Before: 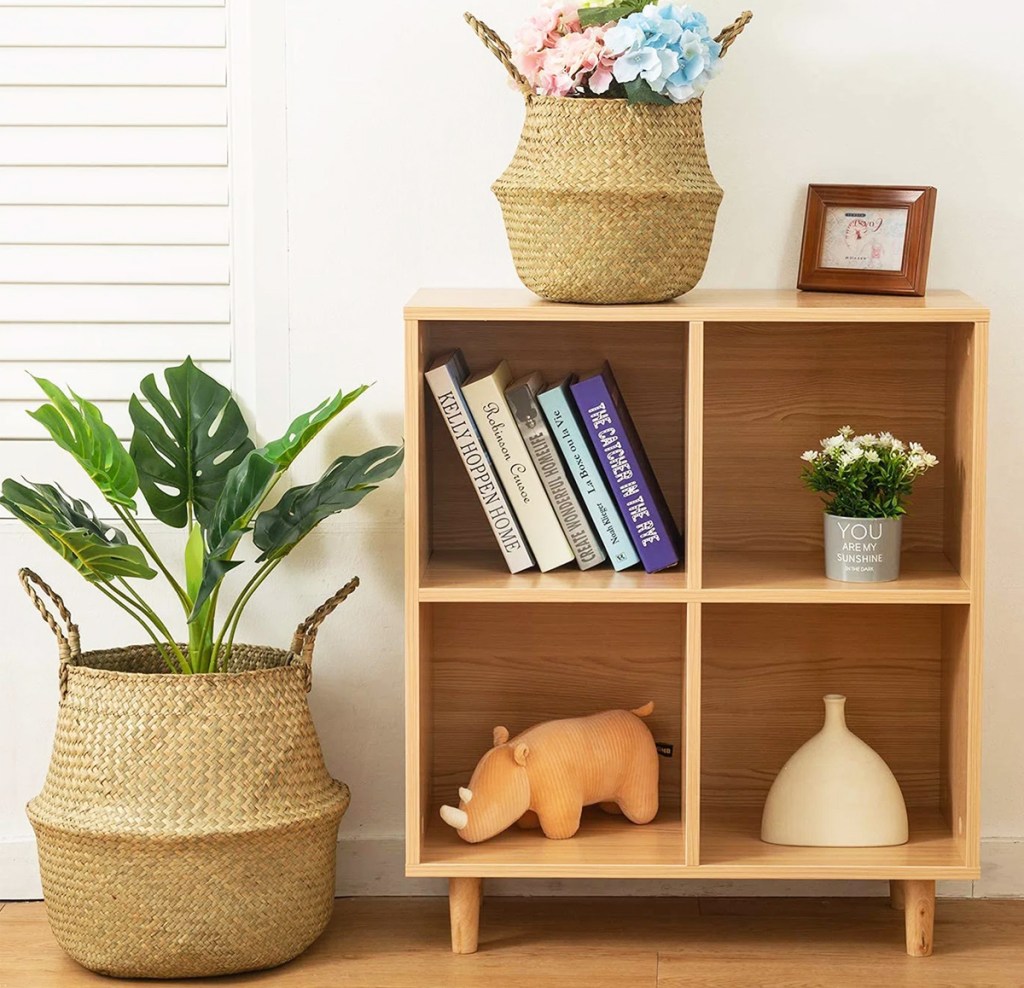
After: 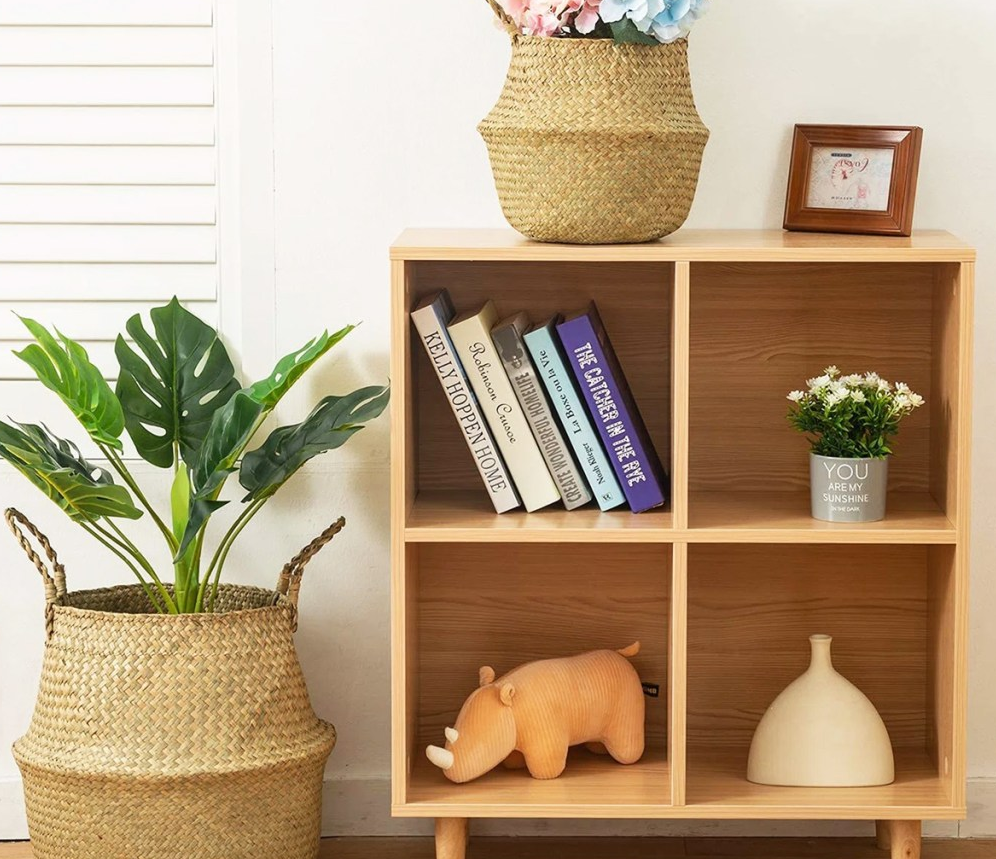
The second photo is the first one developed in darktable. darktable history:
crop: left 1.386%, top 6.162%, right 1.284%, bottom 6.836%
